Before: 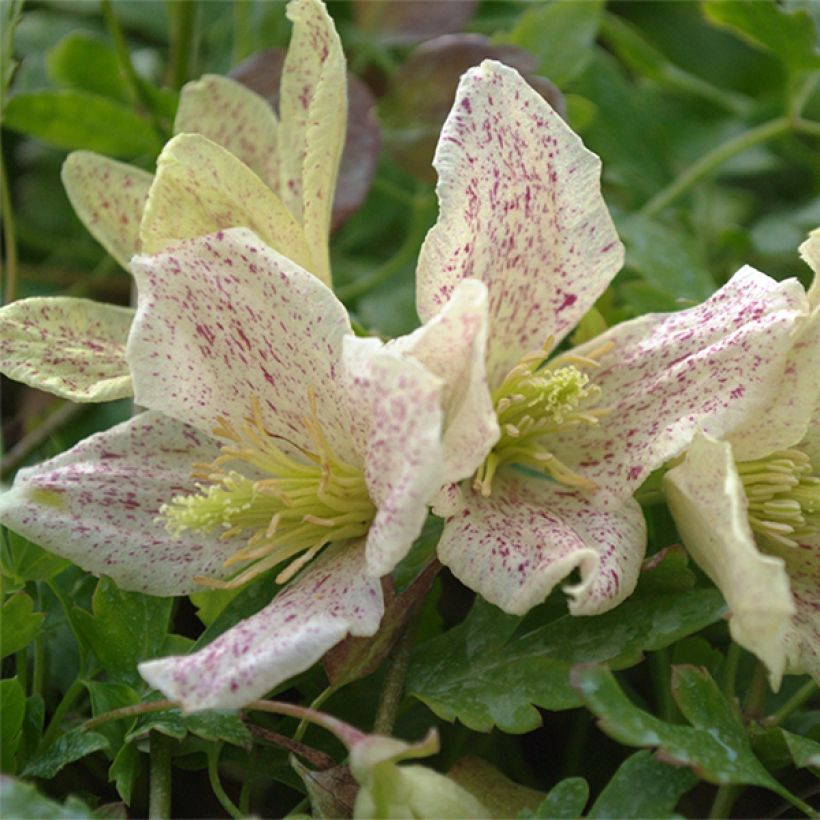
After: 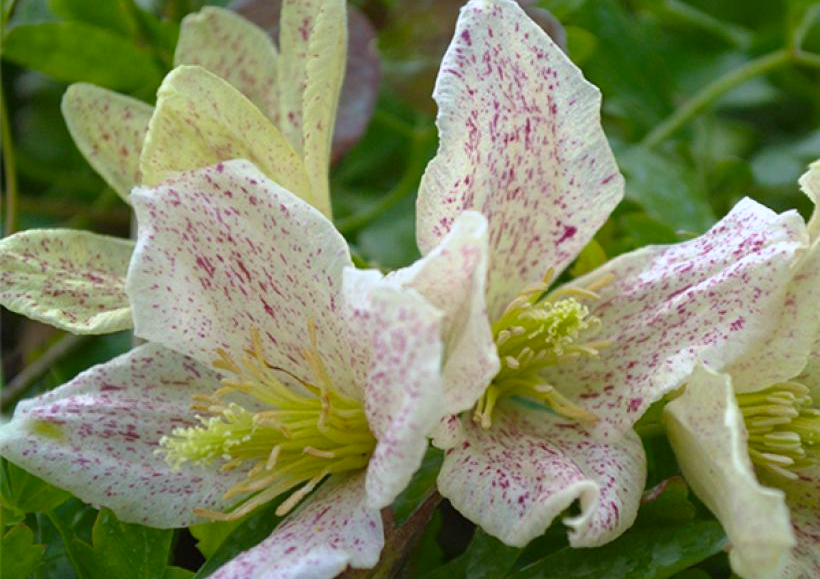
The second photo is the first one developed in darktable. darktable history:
color balance rgb: linear chroma grading › shadows -8%, linear chroma grading › global chroma 10%, perceptual saturation grading › global saturation 2%, perceptual saturation grading › highlights -2%, perceptual saturation grading › mid-tones 4%, perceptual saturation grading › shadows 8%, perceptual brilliance grading › global brilliance 2%, perceptual brilliance grading › highlights -4%, global vibrance 16%, saturation formula JzAzBz (2021)
crop and rotate: top 8.293%, bottom 20.996%
white balance: red 0.954, blue 1.079
